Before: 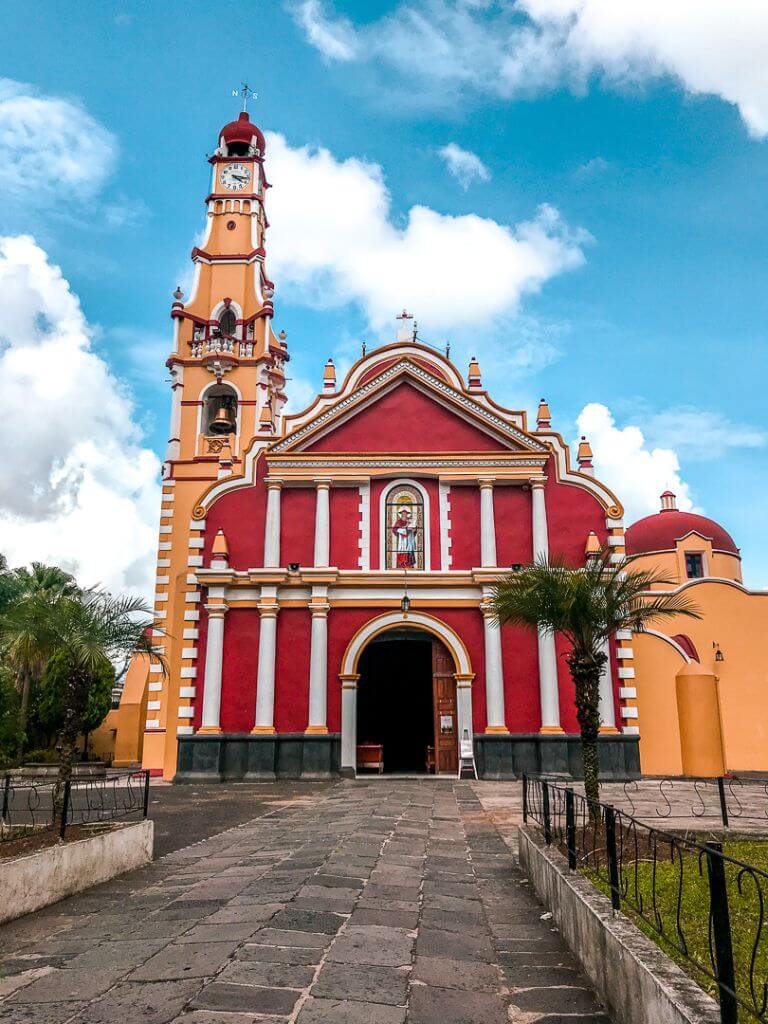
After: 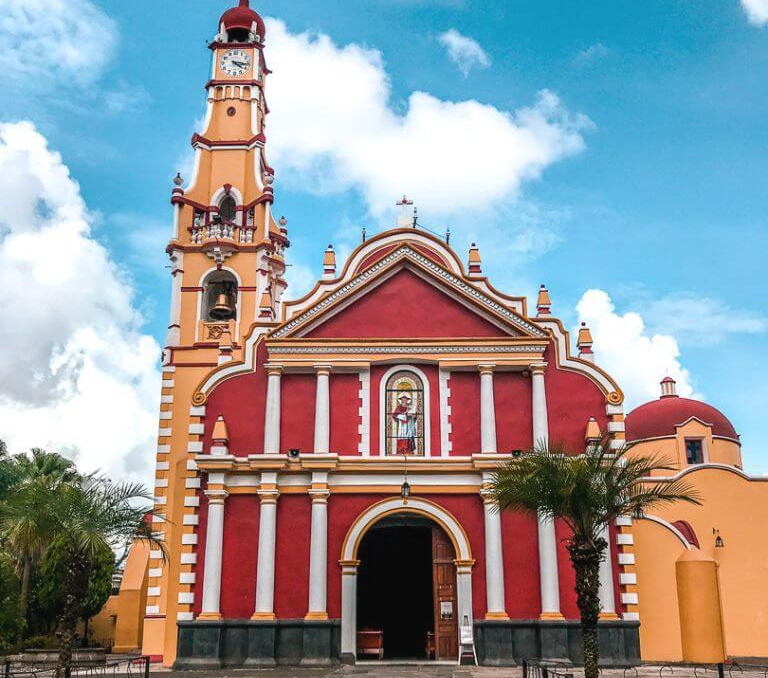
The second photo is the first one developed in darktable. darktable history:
crop: top 11.135%, bottom 22.577%
color correction: highlights b* -0.038, saturation 0.87
color balance rgb: power › luminance 3.401%, power › hue 230.61°, global offset › luminance 0.238%, perceptual saturation grading › global saturation -0.103%, perceptual saturation grading › mid-tones 11.059%, global vibrance 20%
